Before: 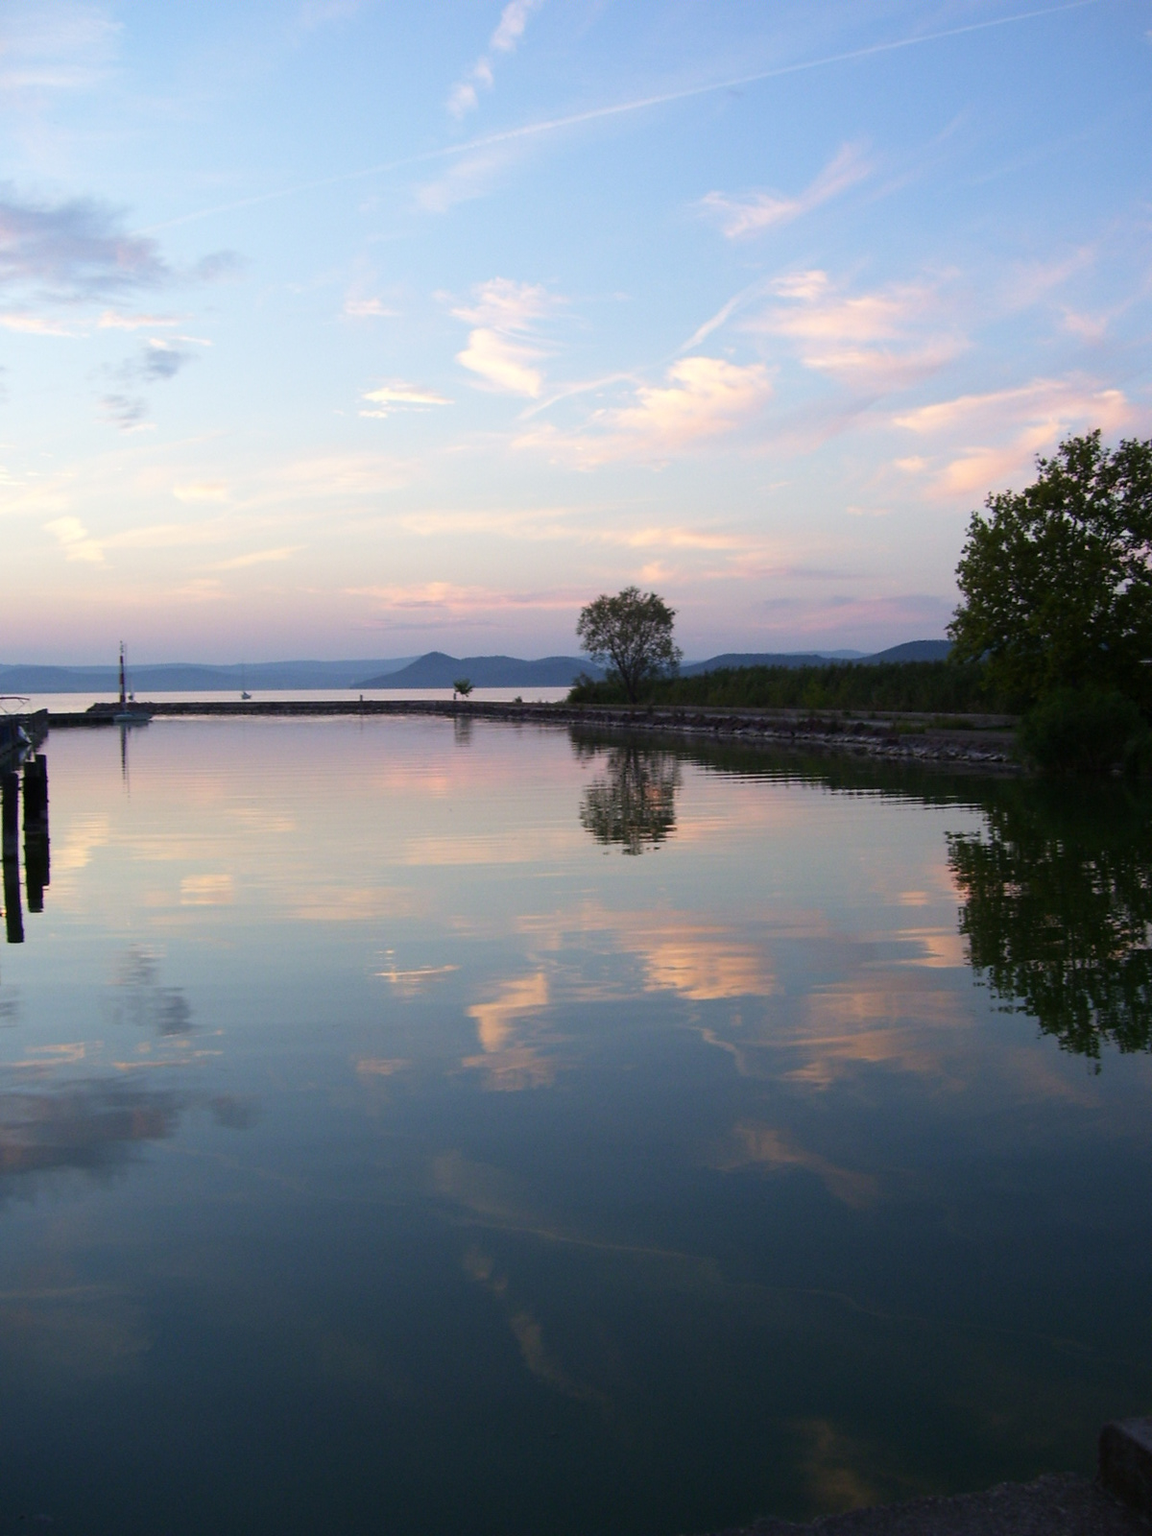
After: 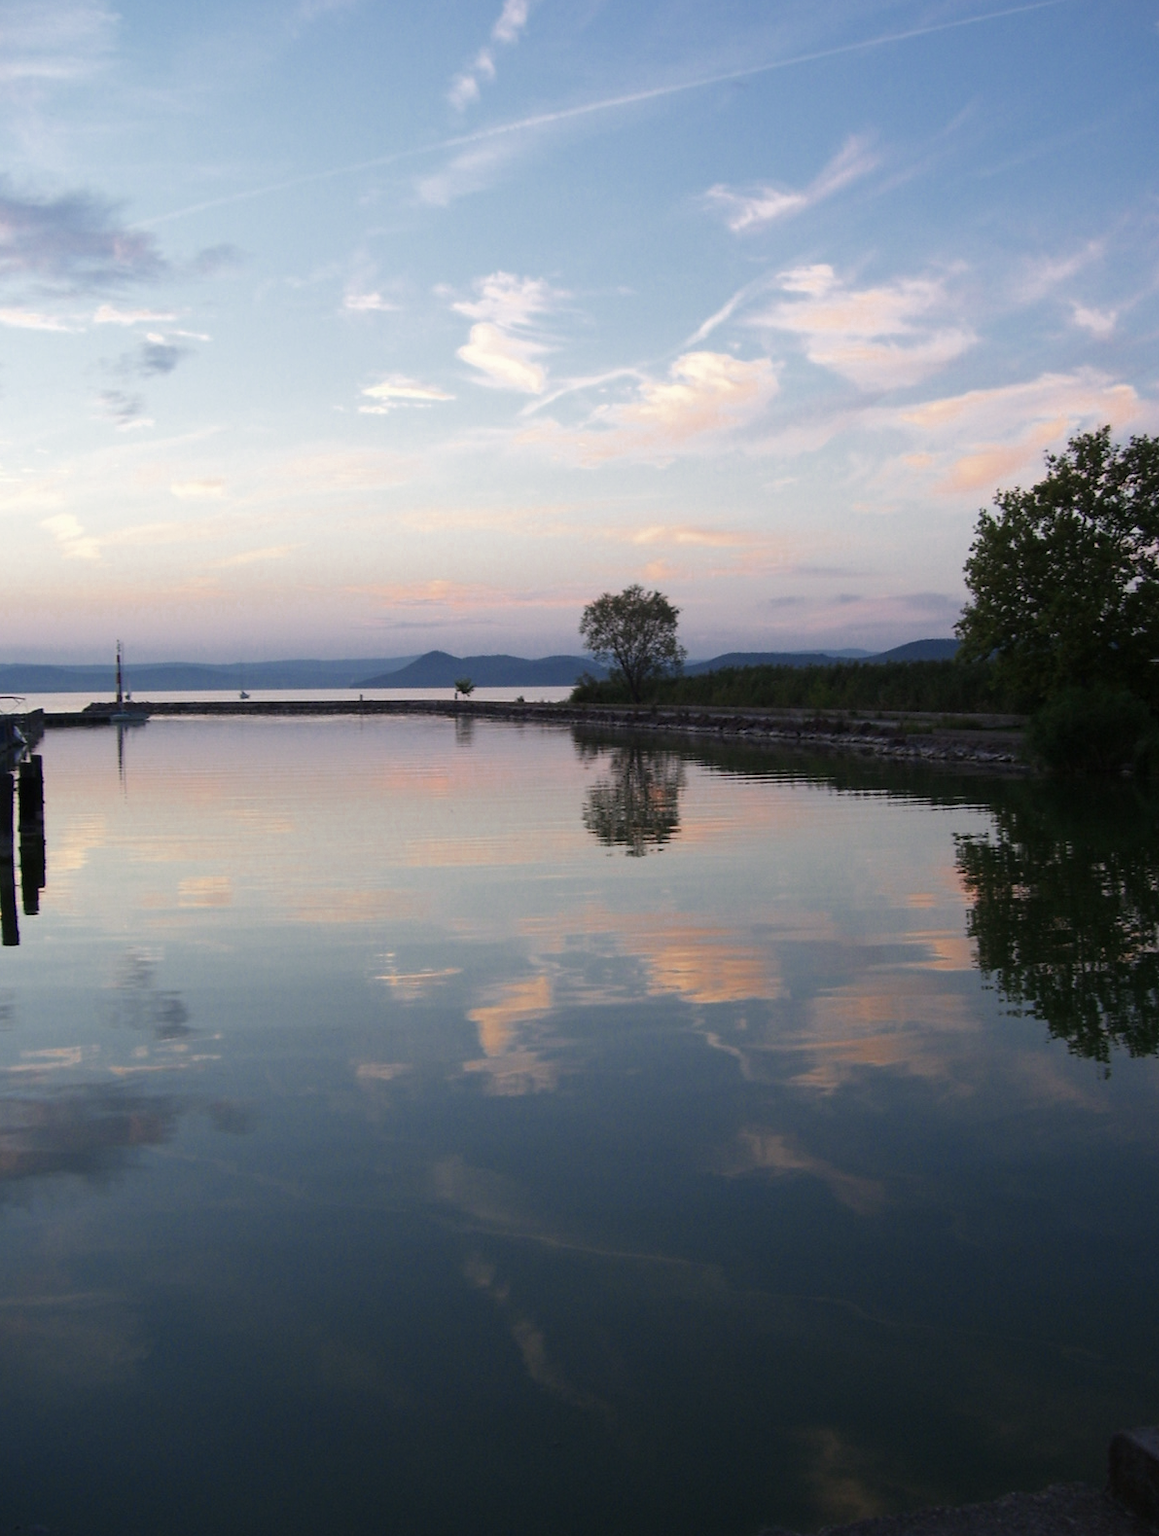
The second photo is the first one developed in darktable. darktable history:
color zones: curves: ch0 [(0, 0.5) (0.125, 0.4) (0.25, 0.5) (0.375, 0.4) (0.5, 0.4) (0.625, 0.35) (0.75, 0.35) (0.875, 0.5)]; ch1 [(0, 0.35) (0.125, 0.45) (0.25, 0.35) (0.375, 0.35) (0.5, 0.35) (0.625, 0.35) (0.75, 0.45) (0.875, 0.35)]; ch2 [(0, 0.6) (0.125, 0.5) (0.25, 0.5) (0.375, 0.6) (0.5, 0.6) (0.625, 0.5) (0.75, 0.5) (0.875, 0.5)]
crop: left 0.483%, top 0.663%, right 0.147%, bottom 0.602%
